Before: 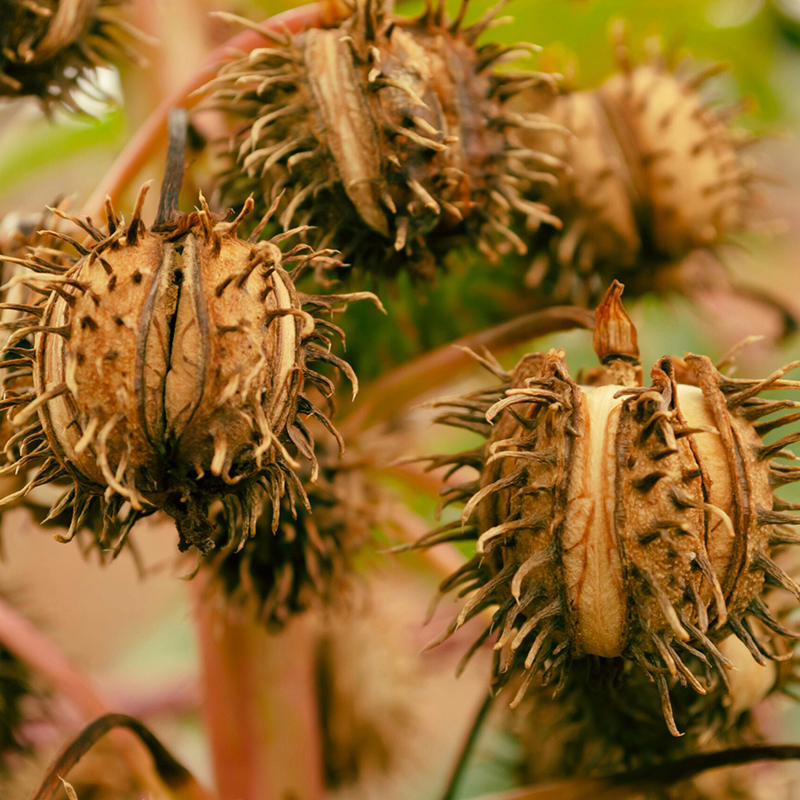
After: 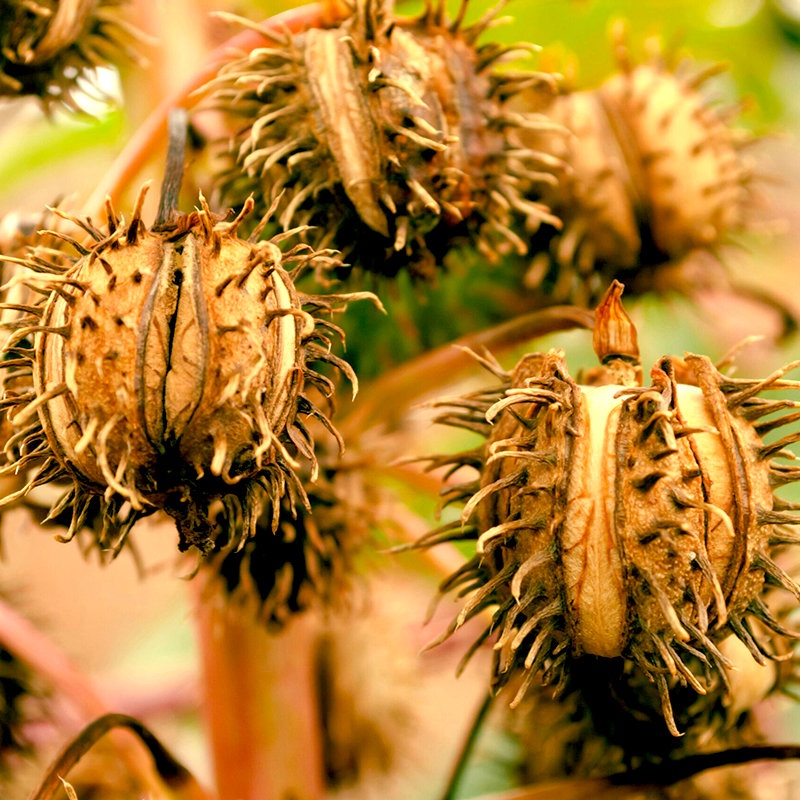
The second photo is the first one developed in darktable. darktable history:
exposure: black level correction 0.012, exposure 0.7 EV, compensate exposure bias true, compensate highlight preservation false
bloom: size 15%, threshold 97%, strength 7%
